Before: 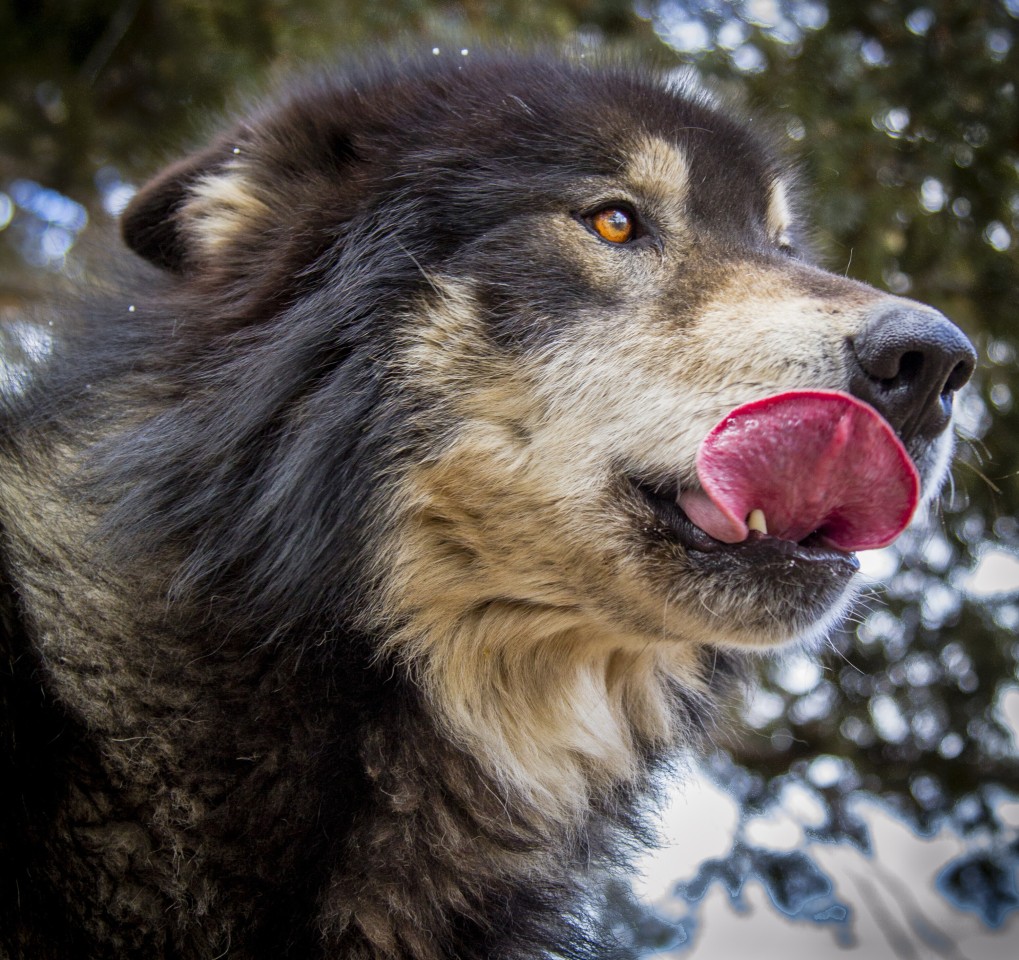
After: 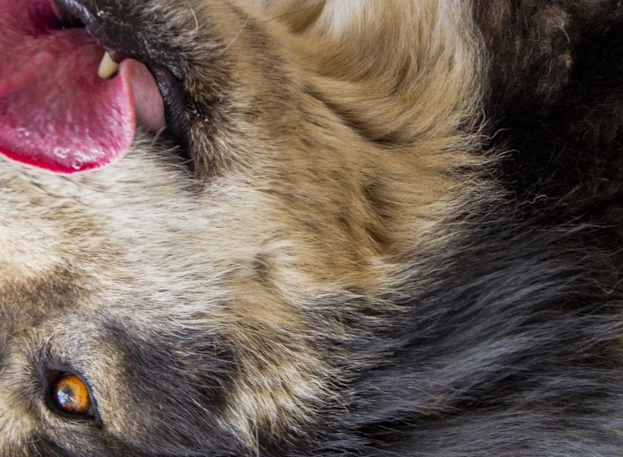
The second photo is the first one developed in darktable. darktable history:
crop and rotate: angle 147.89°, left 9.092%, top 15.622%, right 4.529%, bottom 17.15%
